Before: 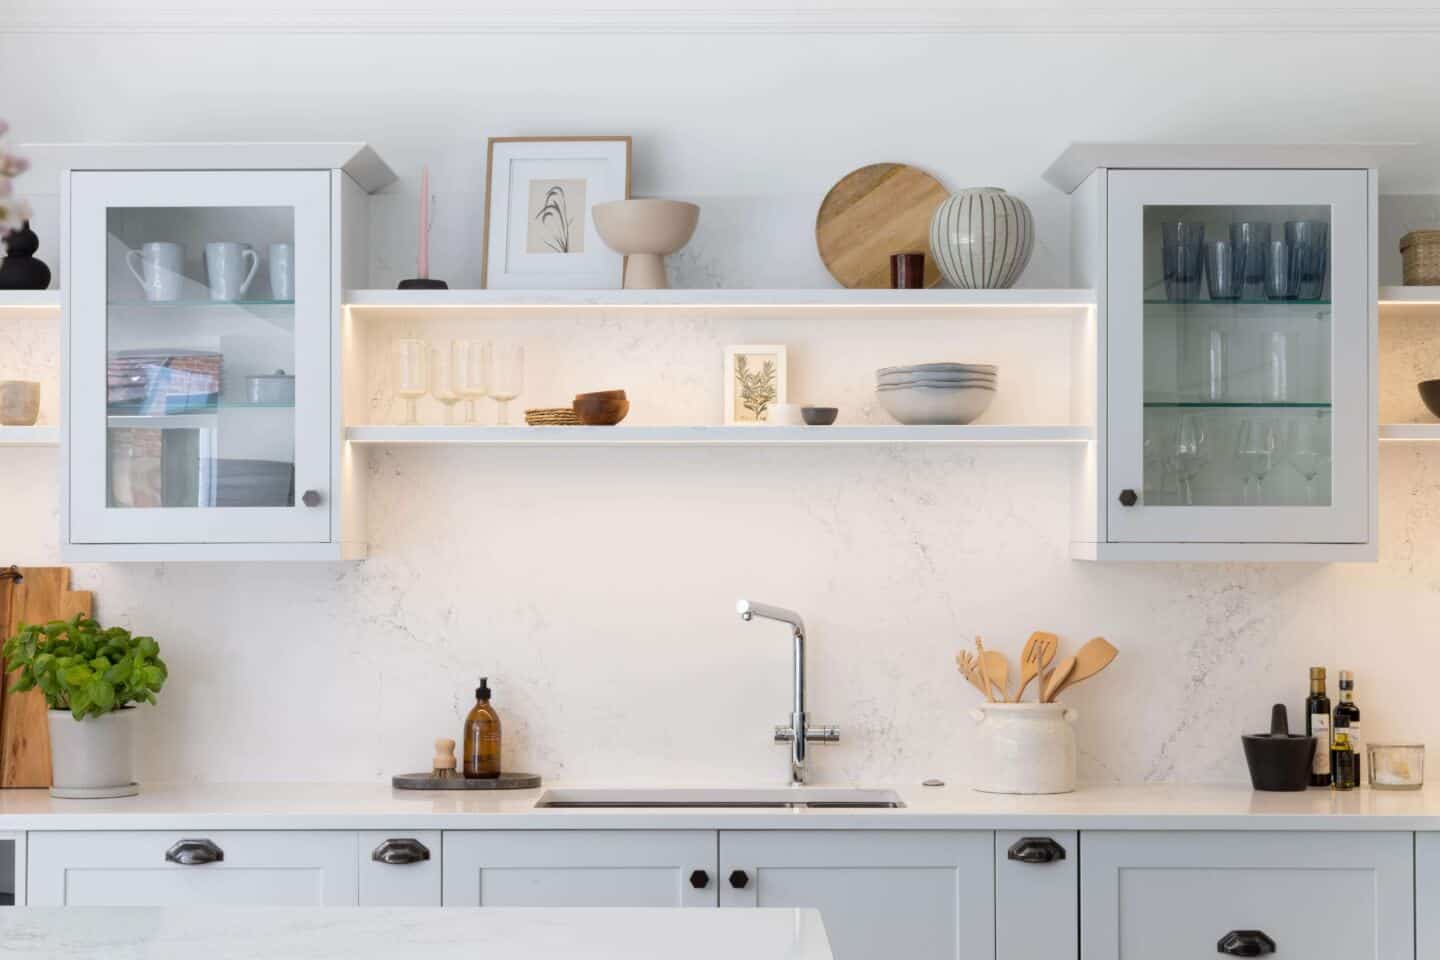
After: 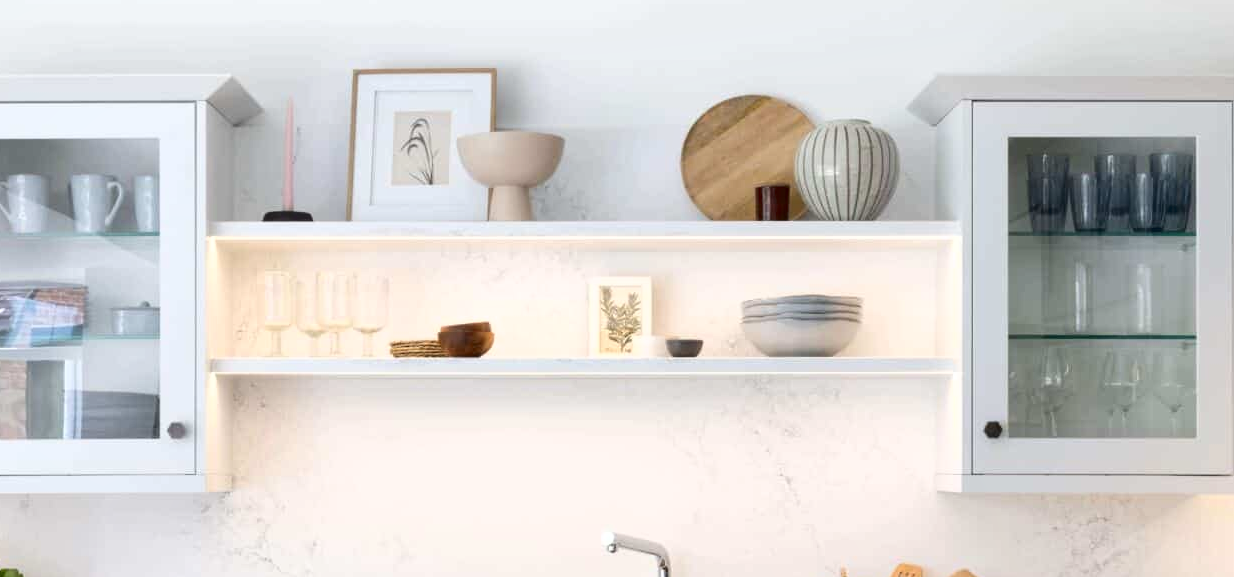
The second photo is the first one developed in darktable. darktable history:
crop and rotate: left 9.387%, top 7.133%, right 4.858%, bottom 32.695%
shadows and highlights: shadows 61.33, white point adjustment 0.344, highlights -33.55, compress 84.09%
tone curve: curves: ch0 [(0, 0) (0.003, 0.001) (0.011, 0.005) (0.025, 0.01) (0.044, 0.019) (0.069, 0.029) (0.1, 0.042) (0.136, 0.078) (0.177, 0.129) (0.224, 0.182) (0.277, 0.246) (0.335, 0.318) (0.399, 0.396) (0.468, 0.481) (0.543, 0.573) (0.623, 0.672) (0.709, 0.777) (0.801, 0.881) (0.898, 0.975) (1, 1)], color space Lab, independent channels, preserve colors none
